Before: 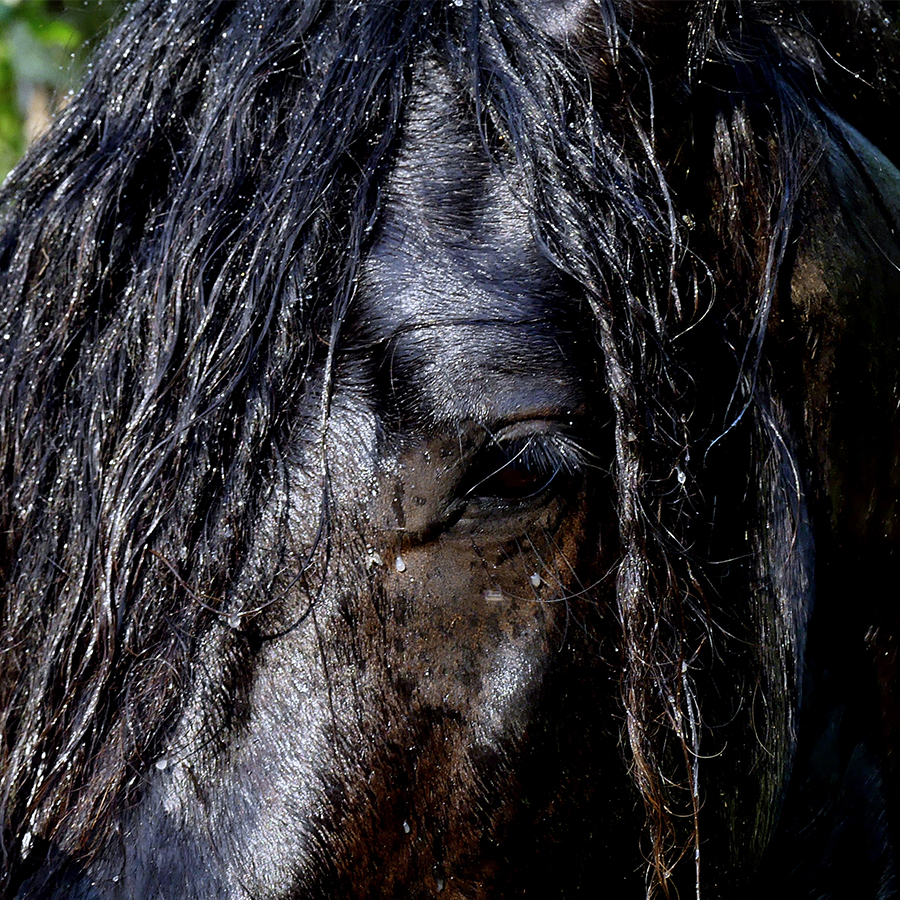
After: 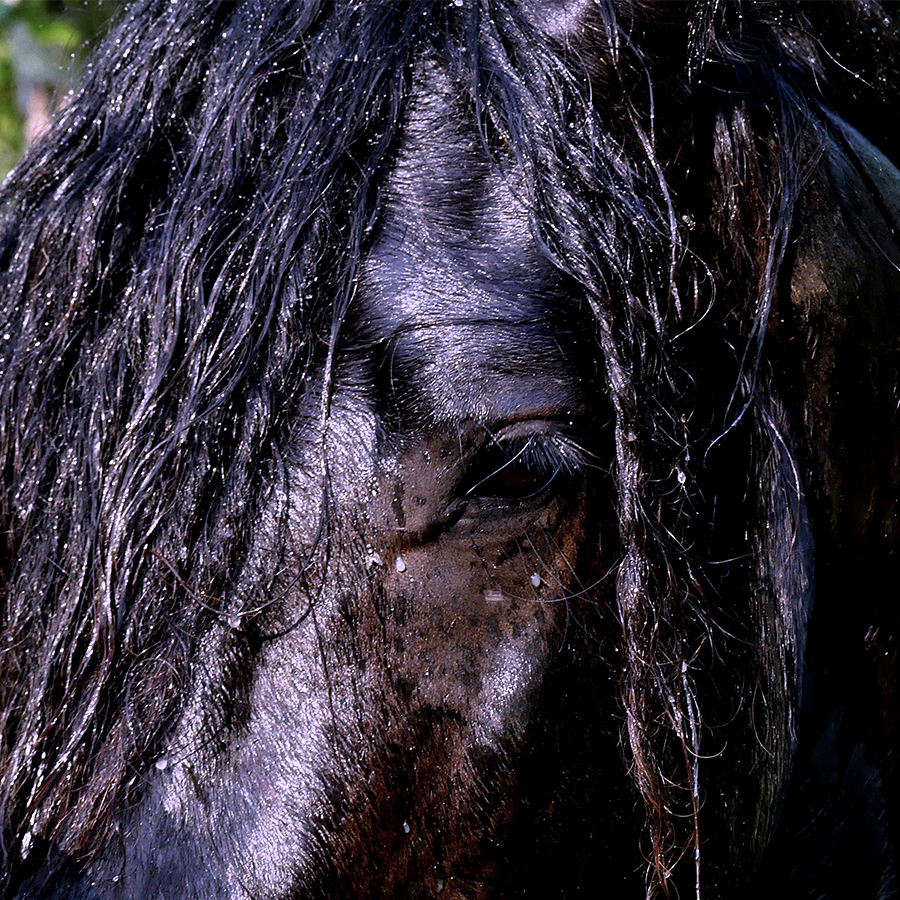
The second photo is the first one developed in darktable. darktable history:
color correction: highlights a* 15.46, highlights b* -20.56
shadows and highlights: shadows 0, highlights 40
